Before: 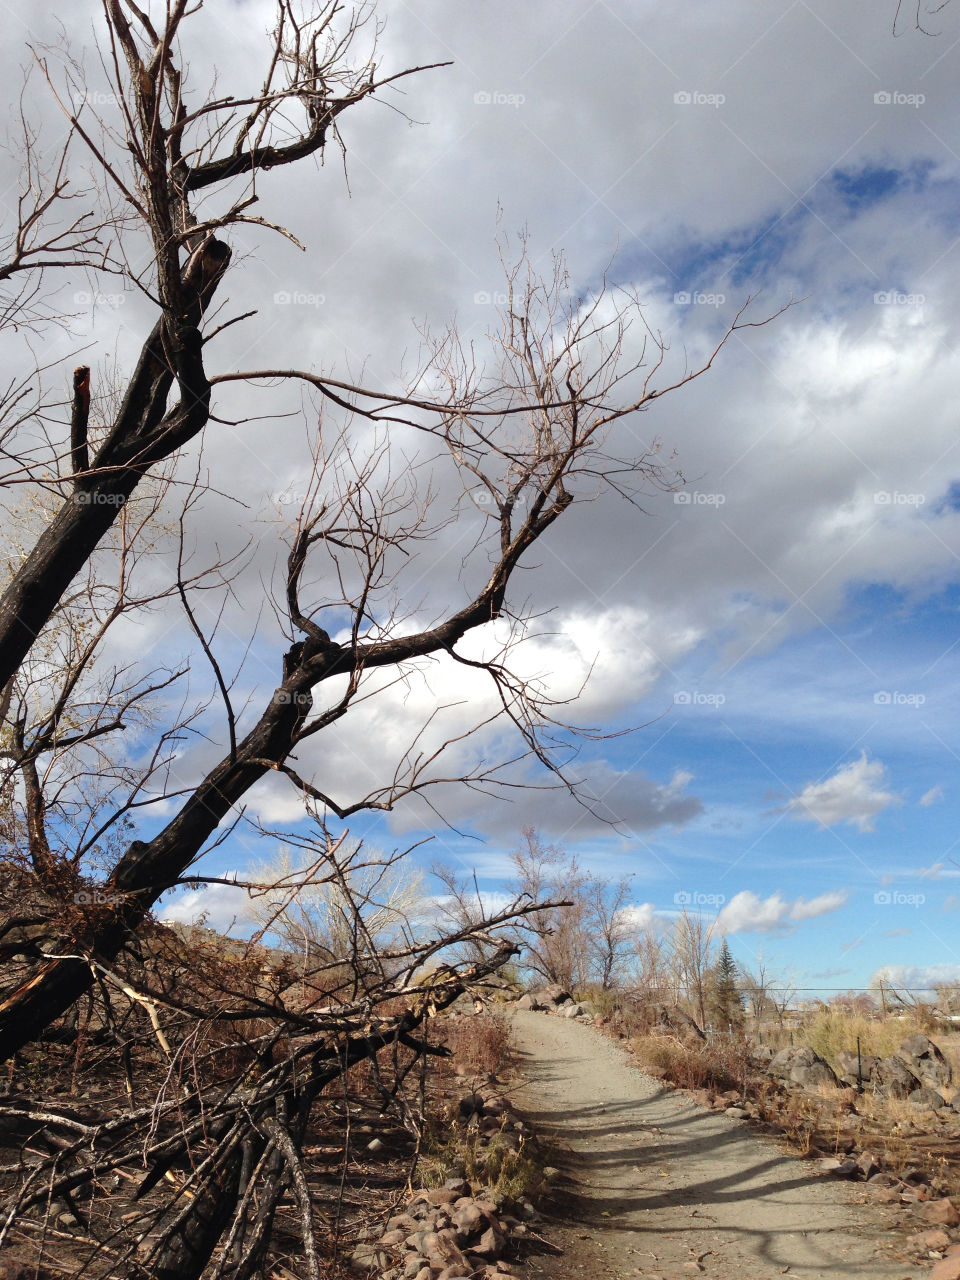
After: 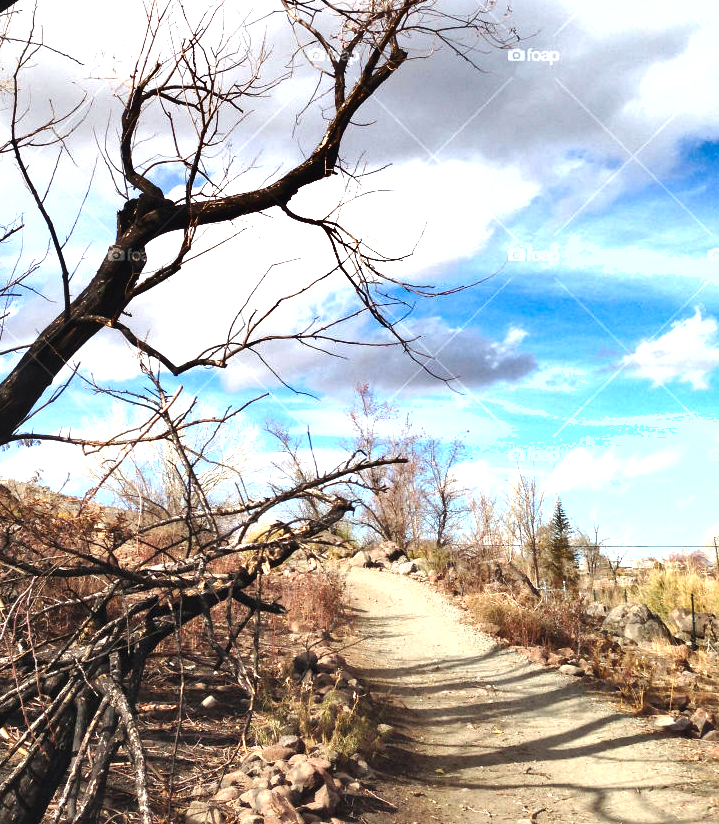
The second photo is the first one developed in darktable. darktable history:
crop and rotate: left 17.354%, top 34.677%, right 7.724%, bottom 0.902%
shadows and highlights: shadows 25.3, highlights -48.11, soften with gaussian
exposure: black level correction 0, exposure 1.2 EV, compensate highlight preservation false
